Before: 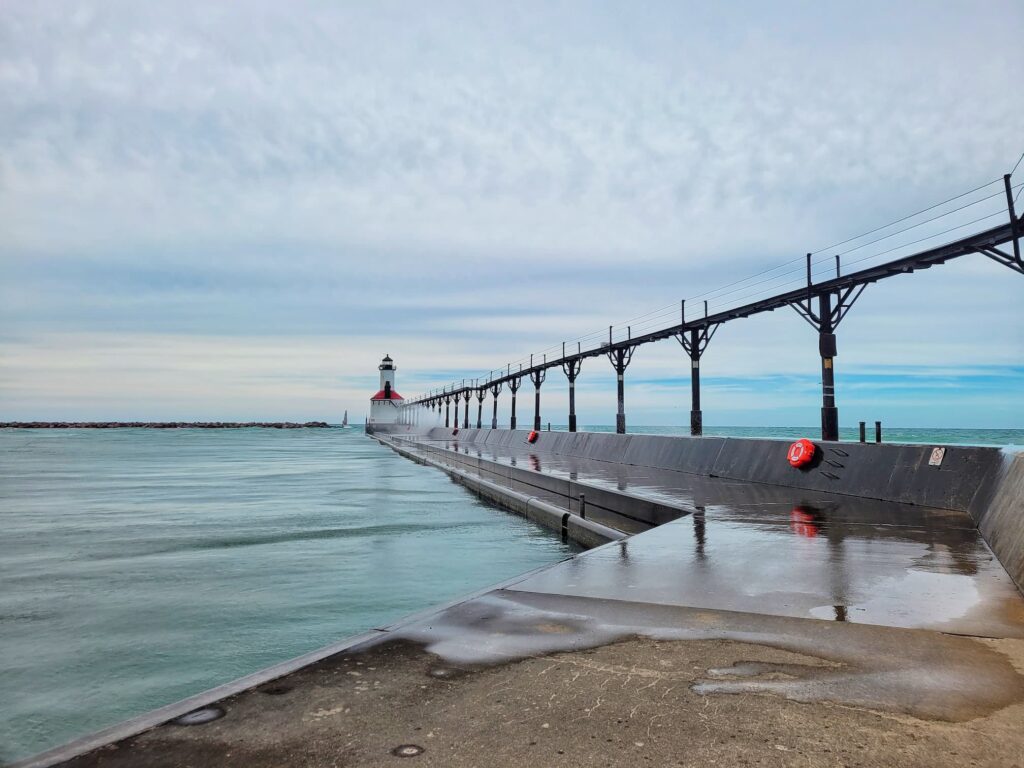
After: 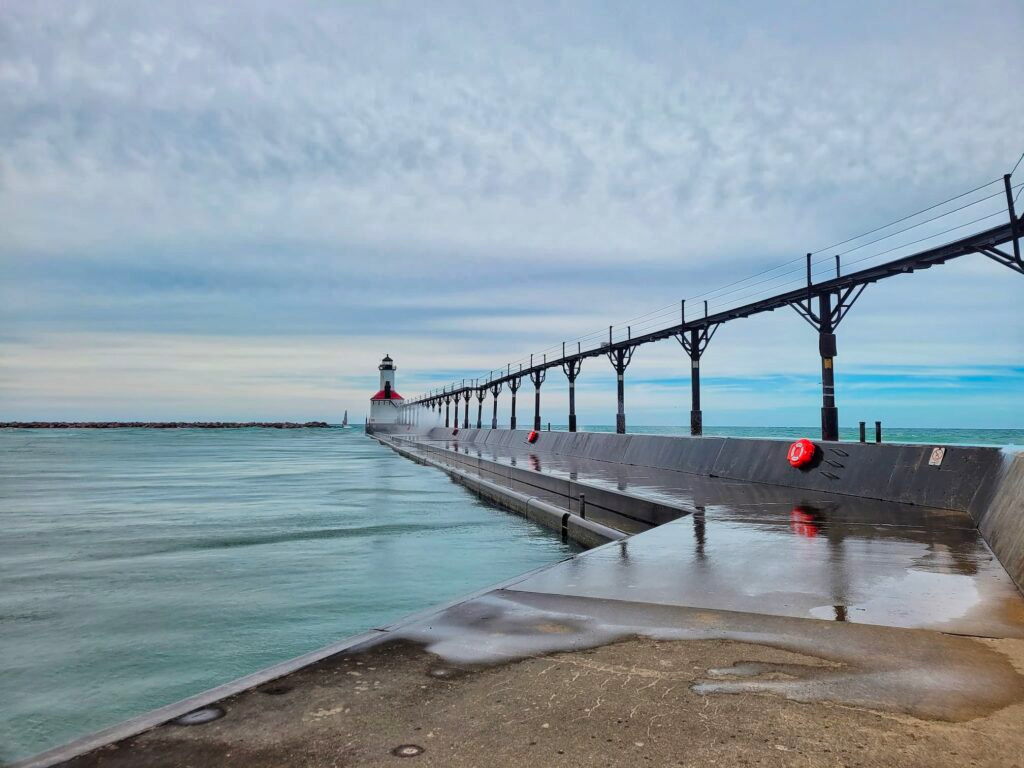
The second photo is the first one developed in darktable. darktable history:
shadows and highlights: soften with gaussian
contrast brightness saturation: saturation 0.175
